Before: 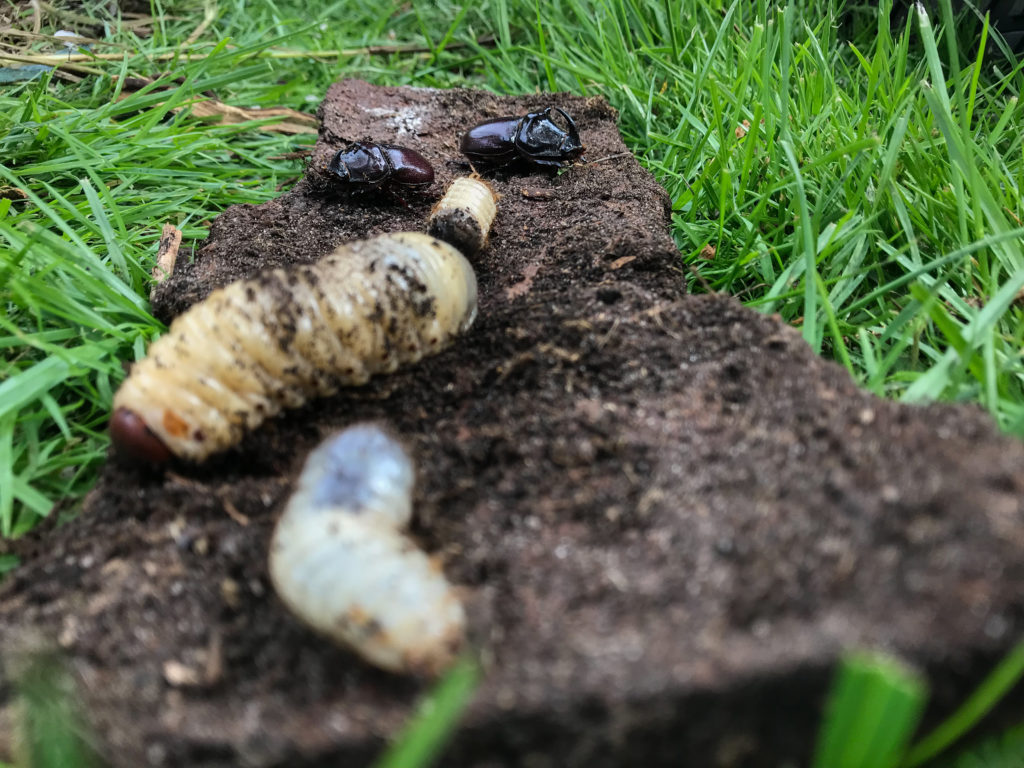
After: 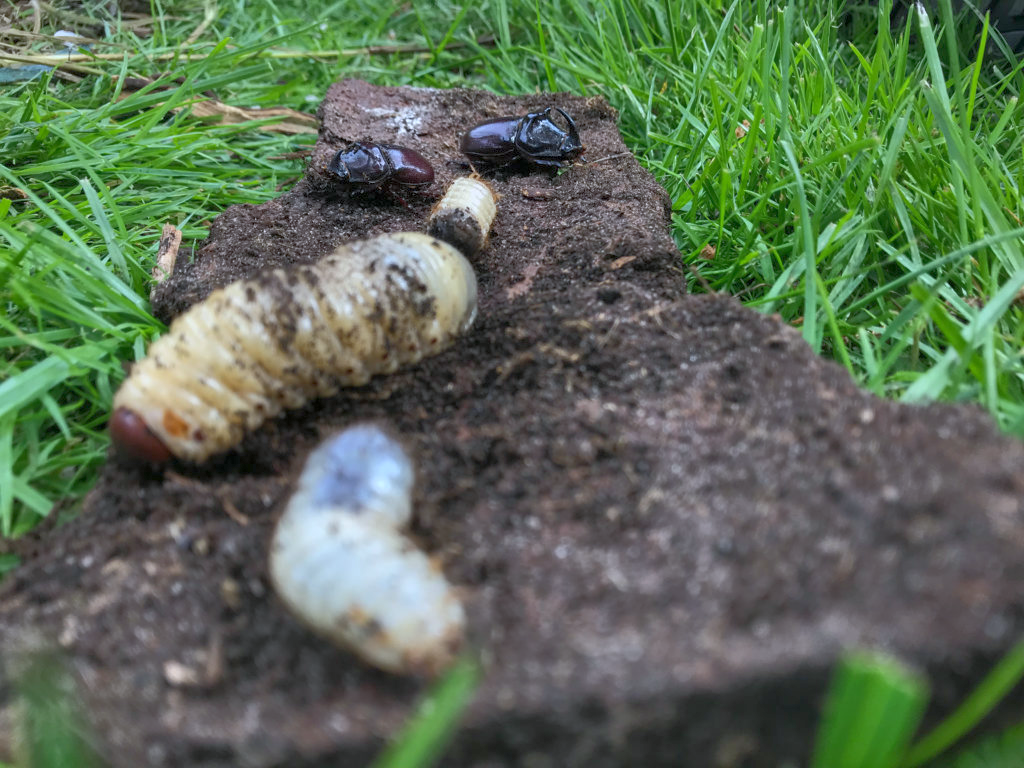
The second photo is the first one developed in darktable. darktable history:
rgb curve: curves: ch0 [(0, 0) (0.072, 0.166) (0.217, 0.293) (0.414, 0.42) (1, 1)], compensate middle gray true, preserve colors basic power
shadows and highlights: shadows 37.27, highlights -28.18, soften with gaussian
white balance: red 0.954, blue 1.079
